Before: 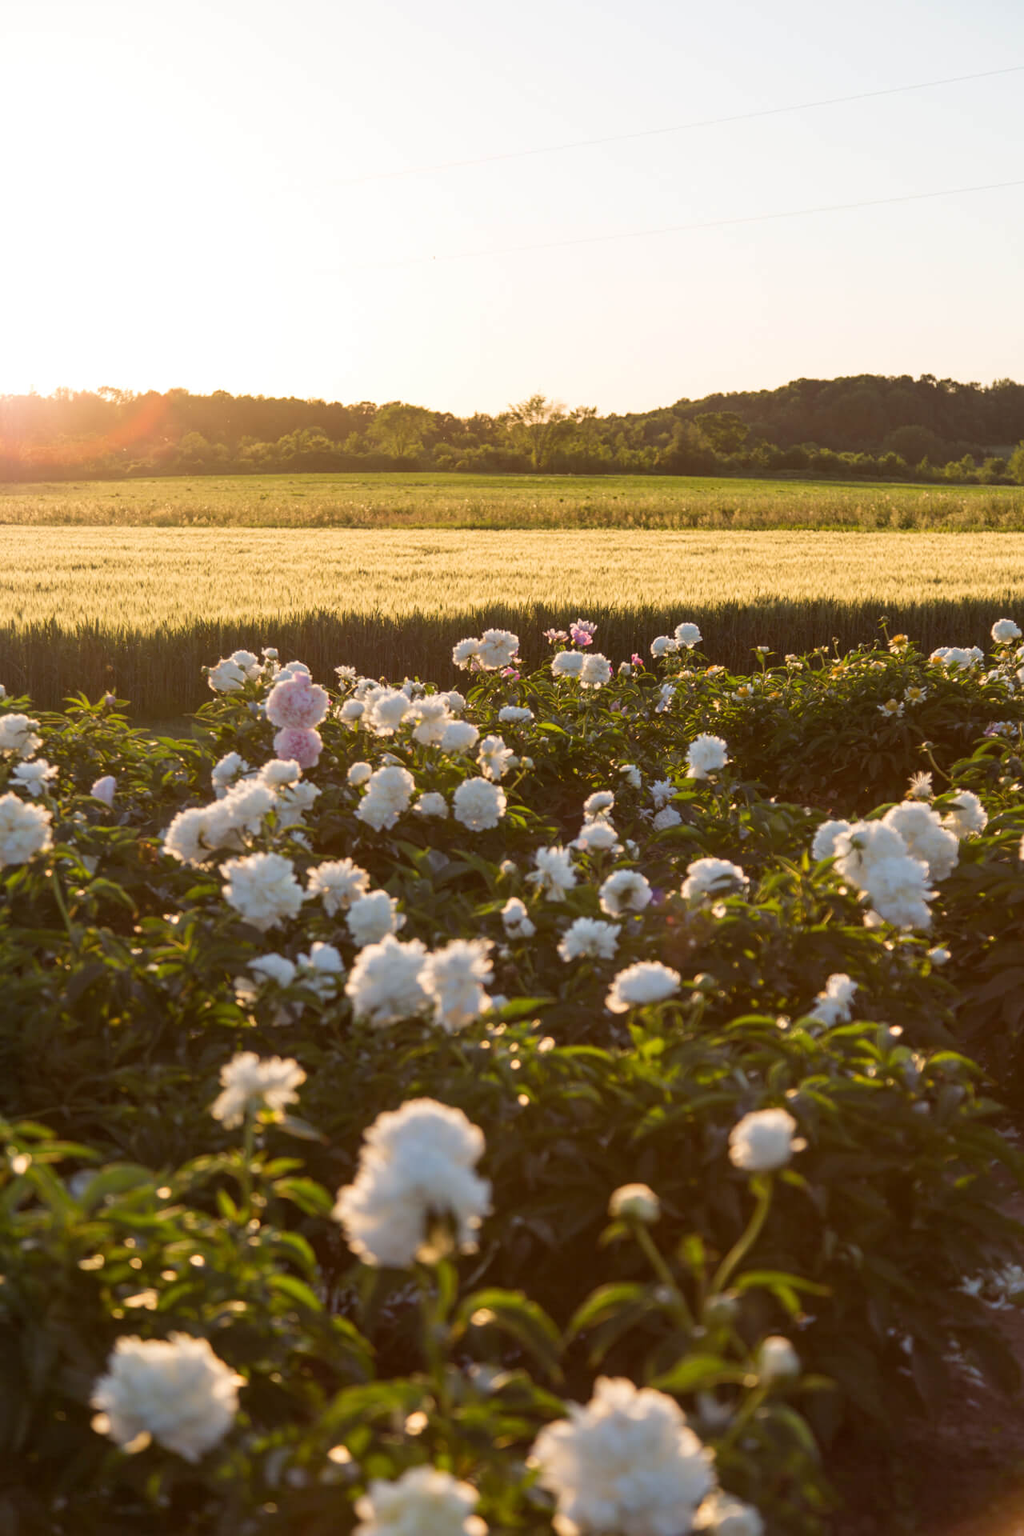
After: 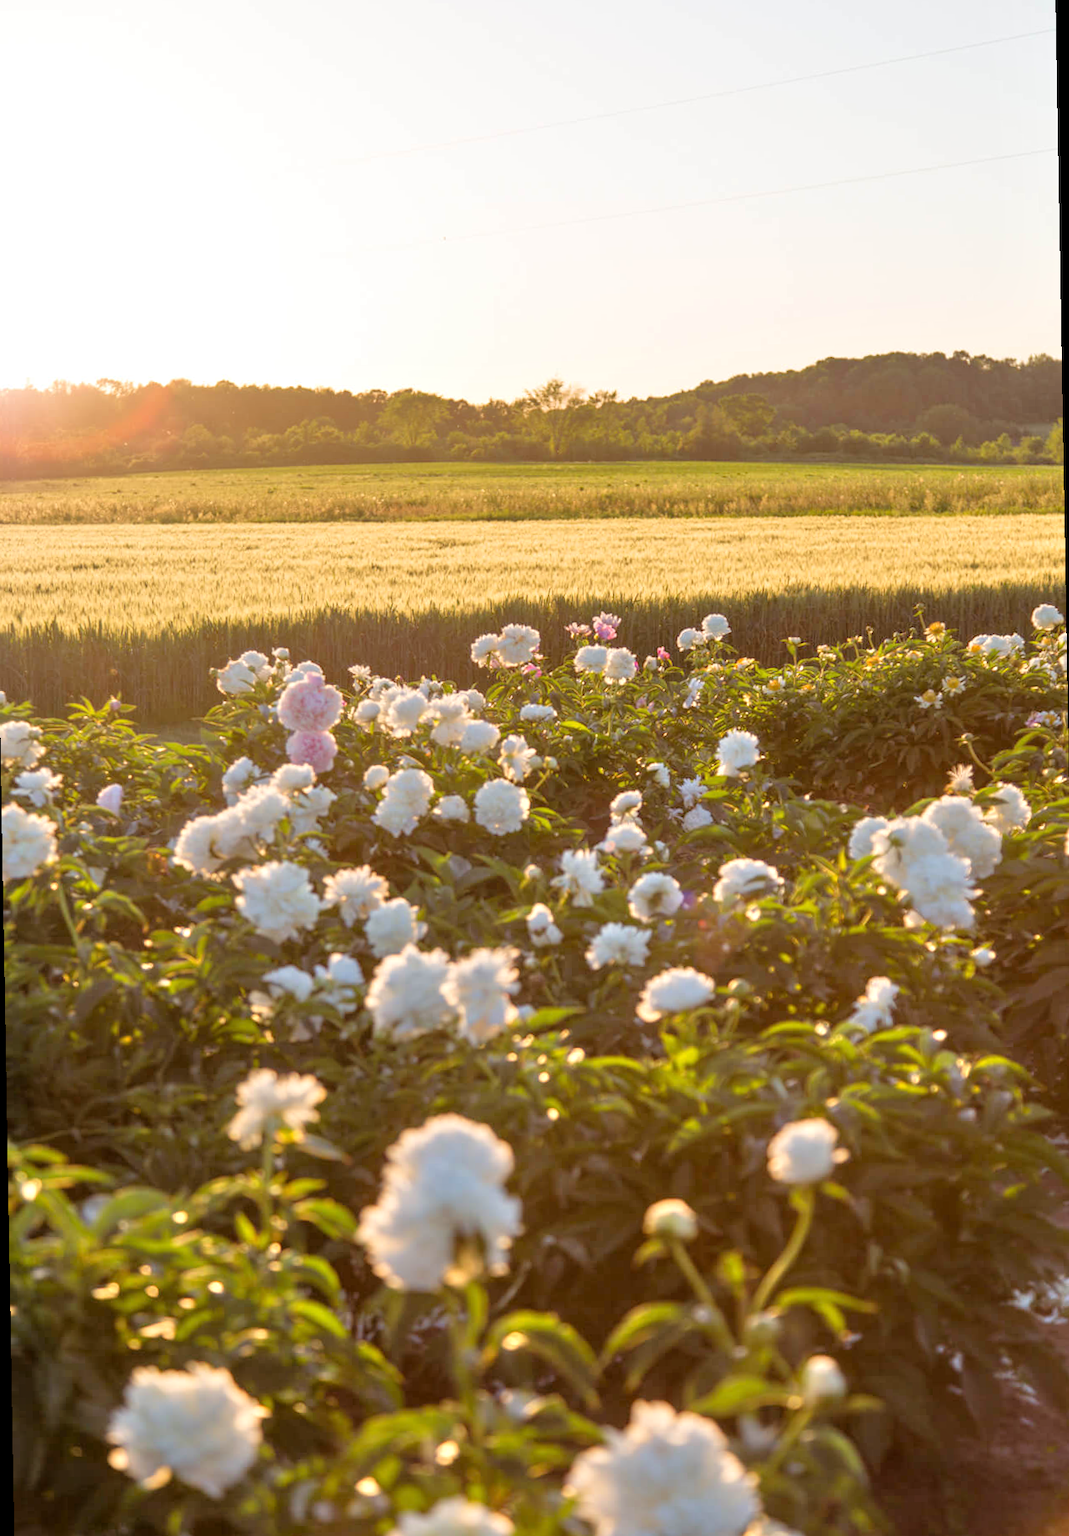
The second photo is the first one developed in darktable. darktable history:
tone equalizer: -7 EV 0.15 EV, -6 EV 0.6 EV, -5 EV 1.15 EV, -4 EV 1.33 EV, -3 EV 1.15 EV, -2 EV 0.6 EV, -1 EV 0.15 EV, mask exposure compensation -0.5 EV
rotate and perspective: rotation -1°, crop left 0.011, crop right 0.989, crop top 0.025, crop bottom 0.975
